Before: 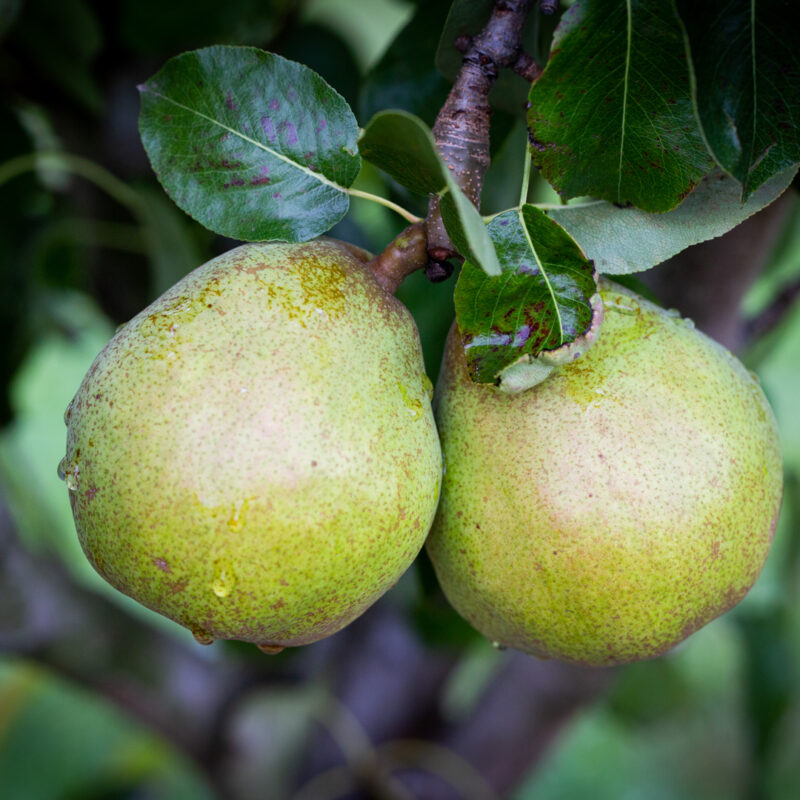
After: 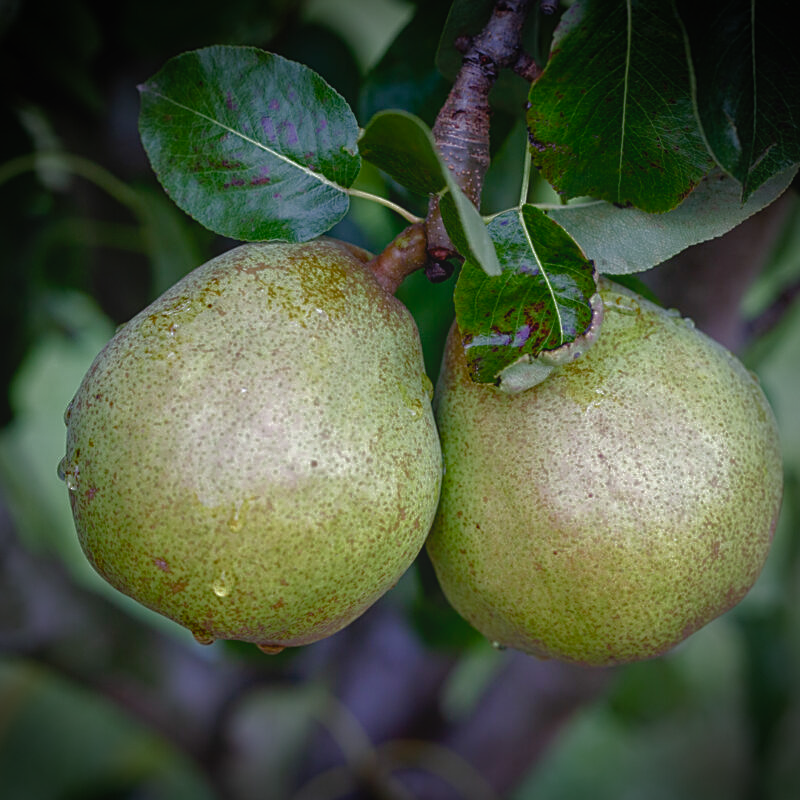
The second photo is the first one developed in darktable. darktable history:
exposure: exposure 0.201 EV, compensate exposure bias true, compensate highlight preservation false
sharpen: on, module defaults
vignetting: on, module defaults
base curve: curves: ch0 [(0, 0) (0.841, 0.609) (1, 1)]
local contrast: highlights 47%, shadows 2%, detail 99%
color balance rgb: perceptual saturation grading › global saturation 20%, perceptual saturation grading › highlights -49.15%, perceptual saturation grading › shadows 25.492%
